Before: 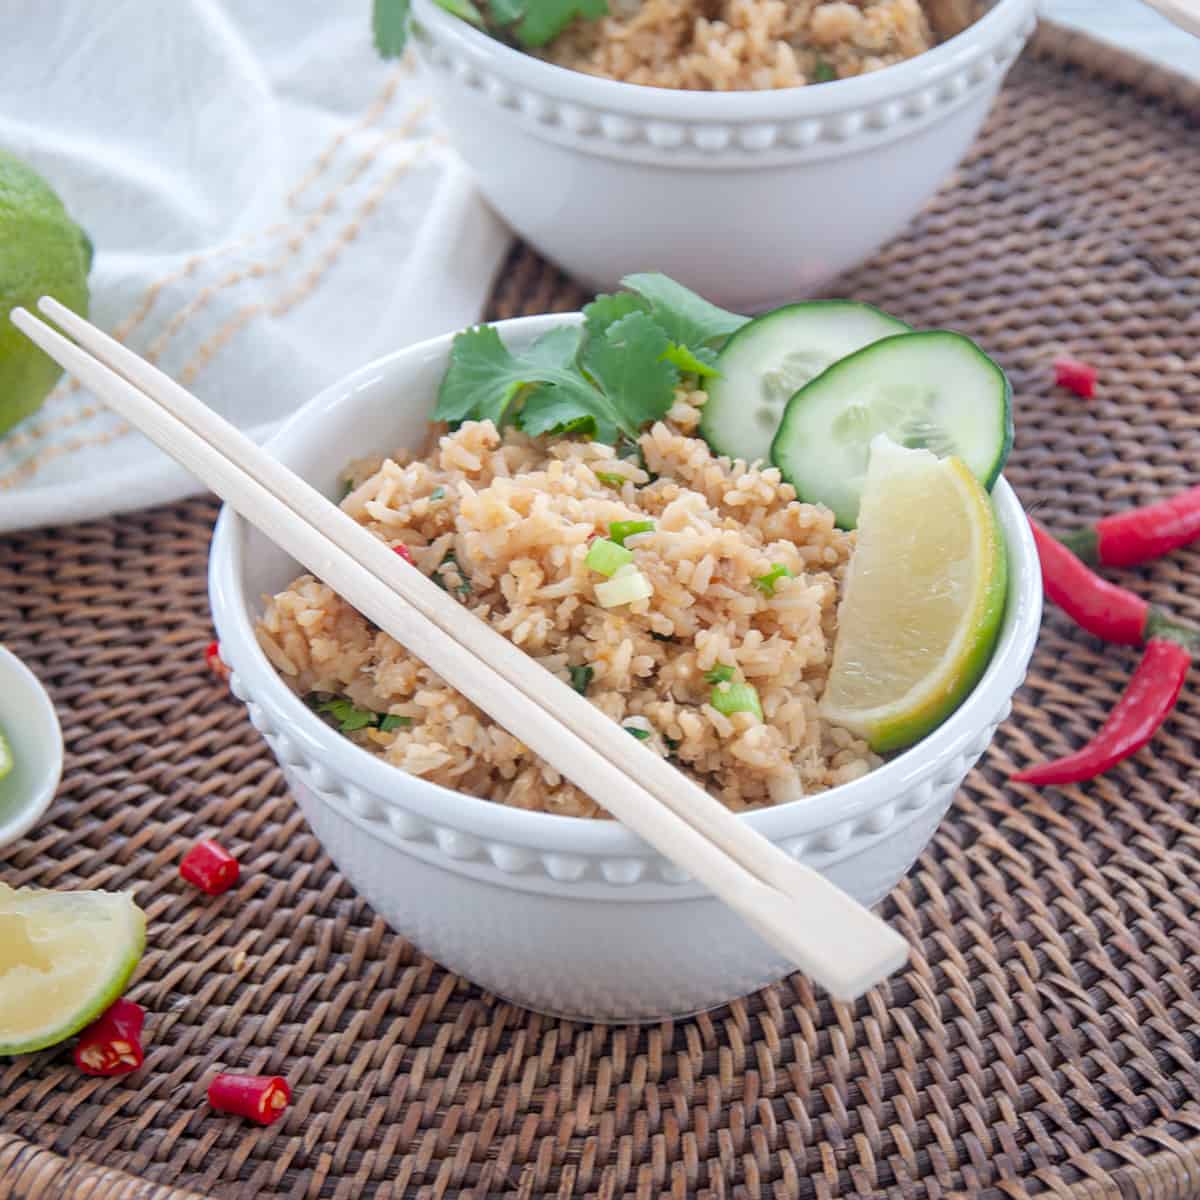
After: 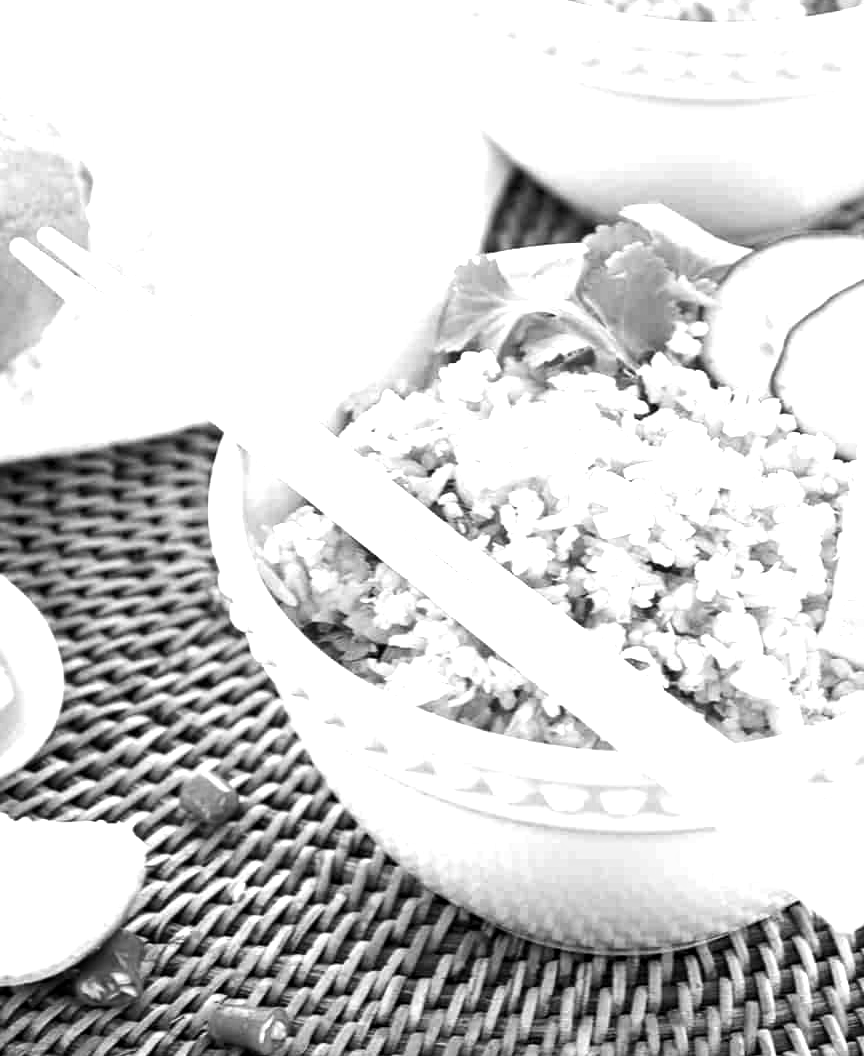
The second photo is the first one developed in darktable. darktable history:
contrast brightness saturation: saturation -0.05
exposure: exposure 0.556 EV, compensate highlight preservation false
white balance: red 1.08, blue 0.791
monochrome: a 32, b 64, size 2.3
tone equalizer: -8 EV -0.75 EV, -7 EV -0.7 EV, -6 EV -0.6 EV, -5 EV -0.4 EV, -3 EV 0.4 EV, -2 EV 0.6 EV, -1 EV 0.7 EV, +0 EV 0.75 EV, edges refinement/feathering 500, mask exposure compensation -1.57 EV, preserve details no
haze removal: compatibility mode true, adaptive false
color balance rgb: perceptual saturation grading › global saturation 36%, perceptual brilliance grading › global brilliance 10%, global vibrance 20%
crop: top 5.803%, right 27.864%, bottom 5.804%
